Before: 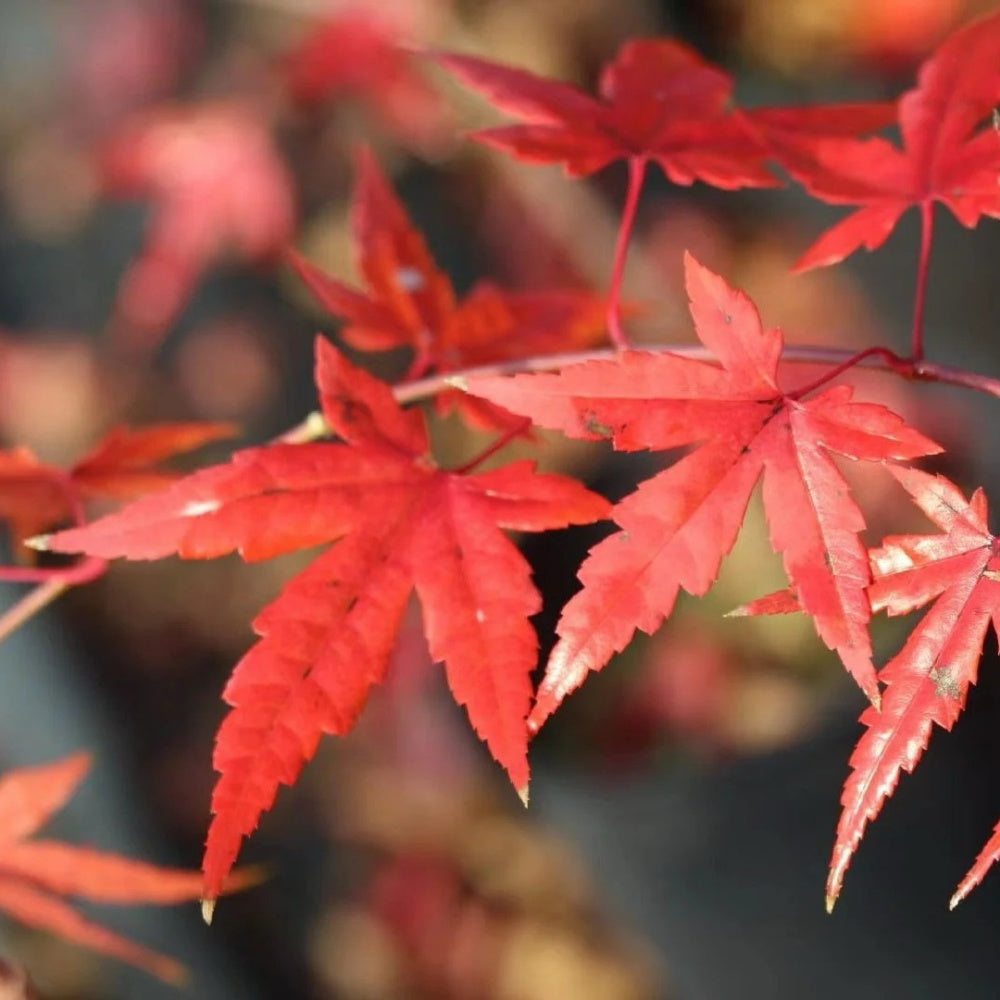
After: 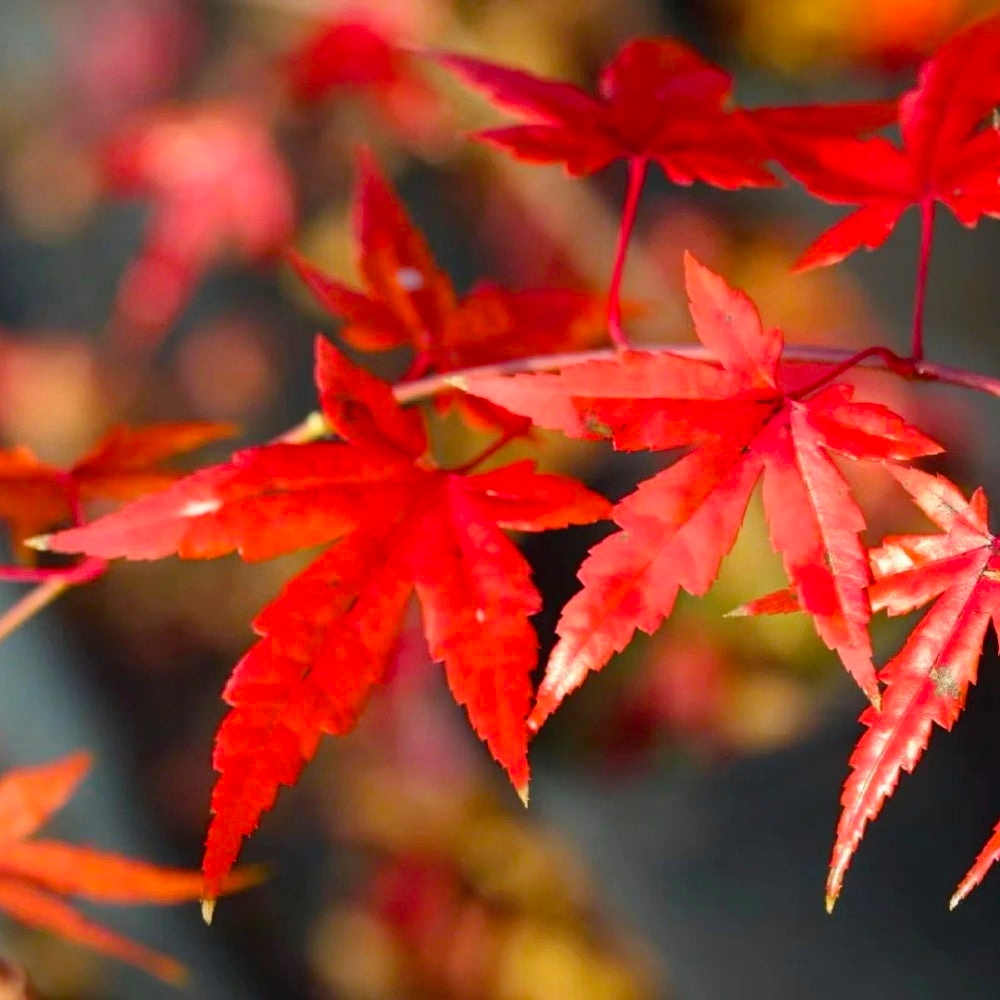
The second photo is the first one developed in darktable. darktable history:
color balance rgb: linear chroma grading › global chroma 15%, perceptual saturation grading › global saturation 30%
